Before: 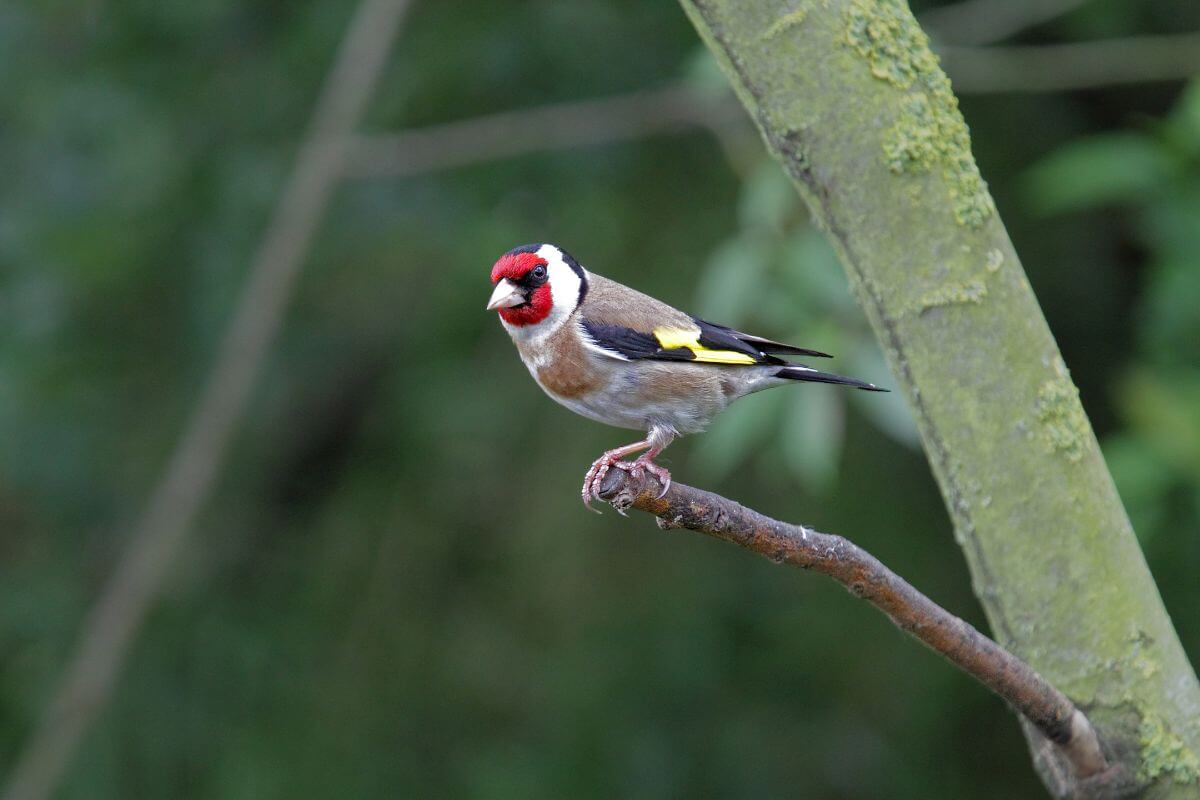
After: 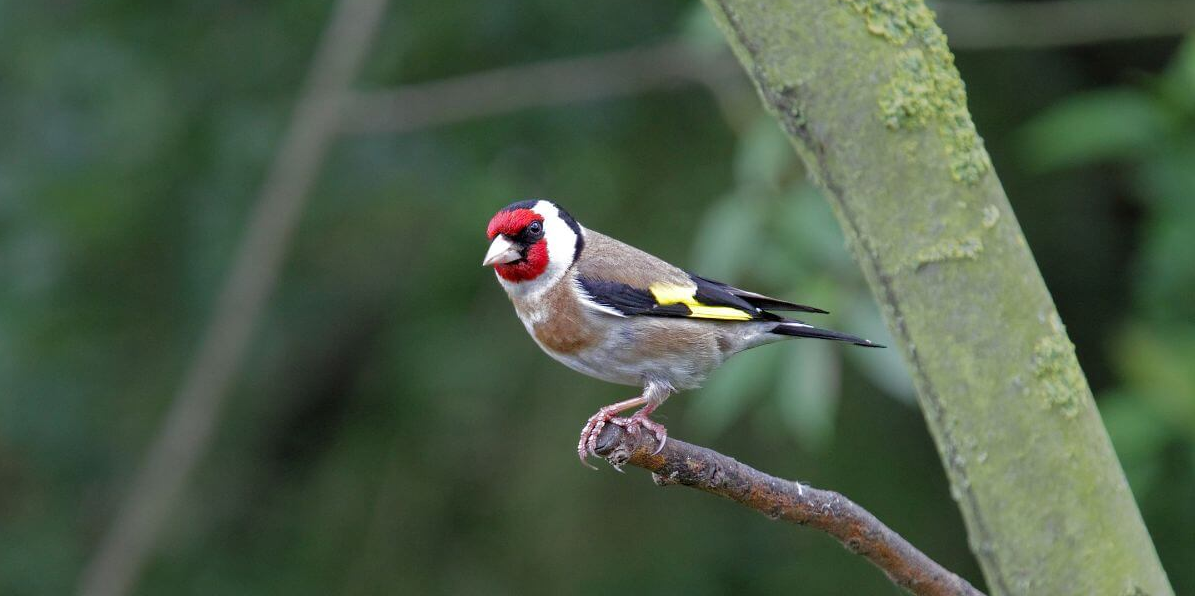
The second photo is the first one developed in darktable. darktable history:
crop: left 0.334%, top 5.526%, bottom 19.927%
